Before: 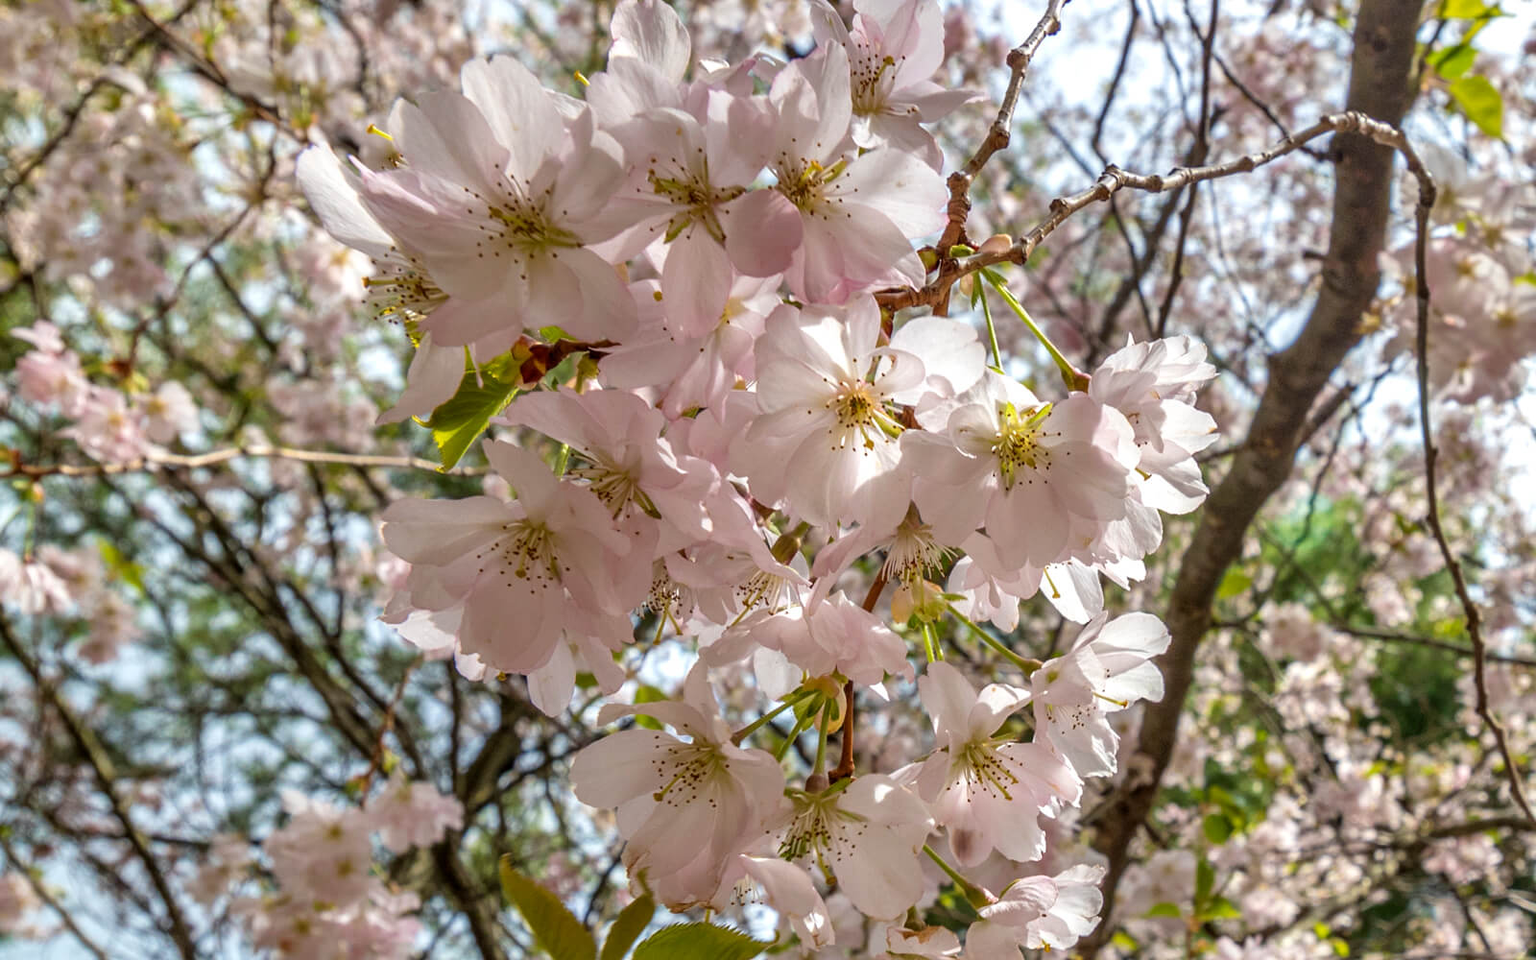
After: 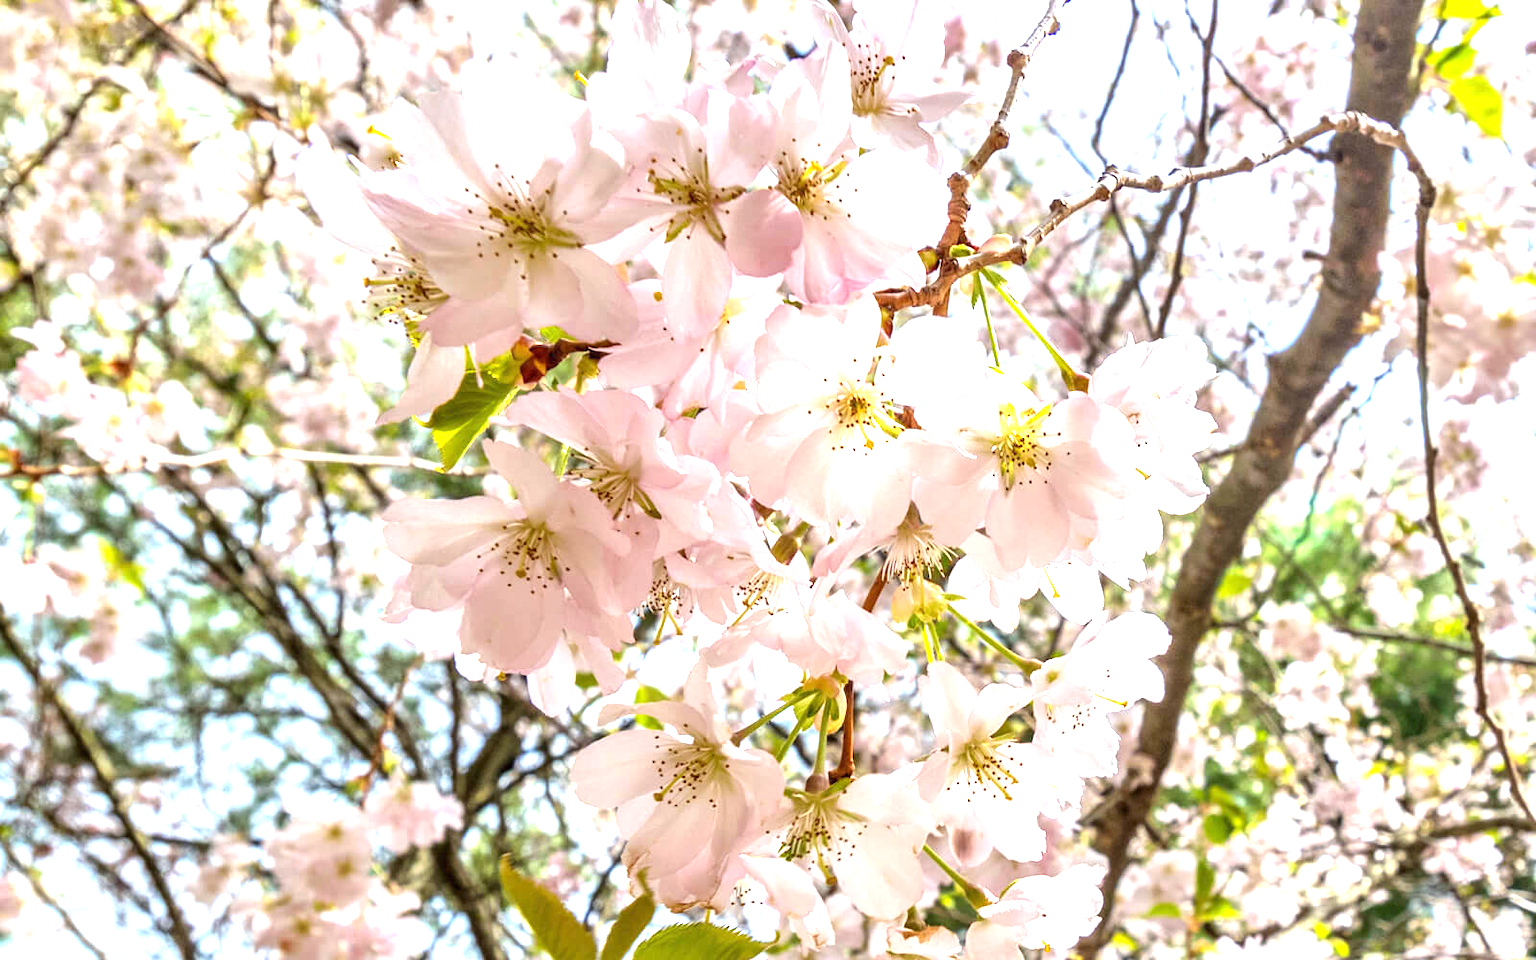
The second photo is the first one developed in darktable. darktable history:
exposure: black level correction 0, exposure 1.6 EV, compensate exposure bias true, compensate highlight preservation false
white balance: red 0.98, blue 1.034
